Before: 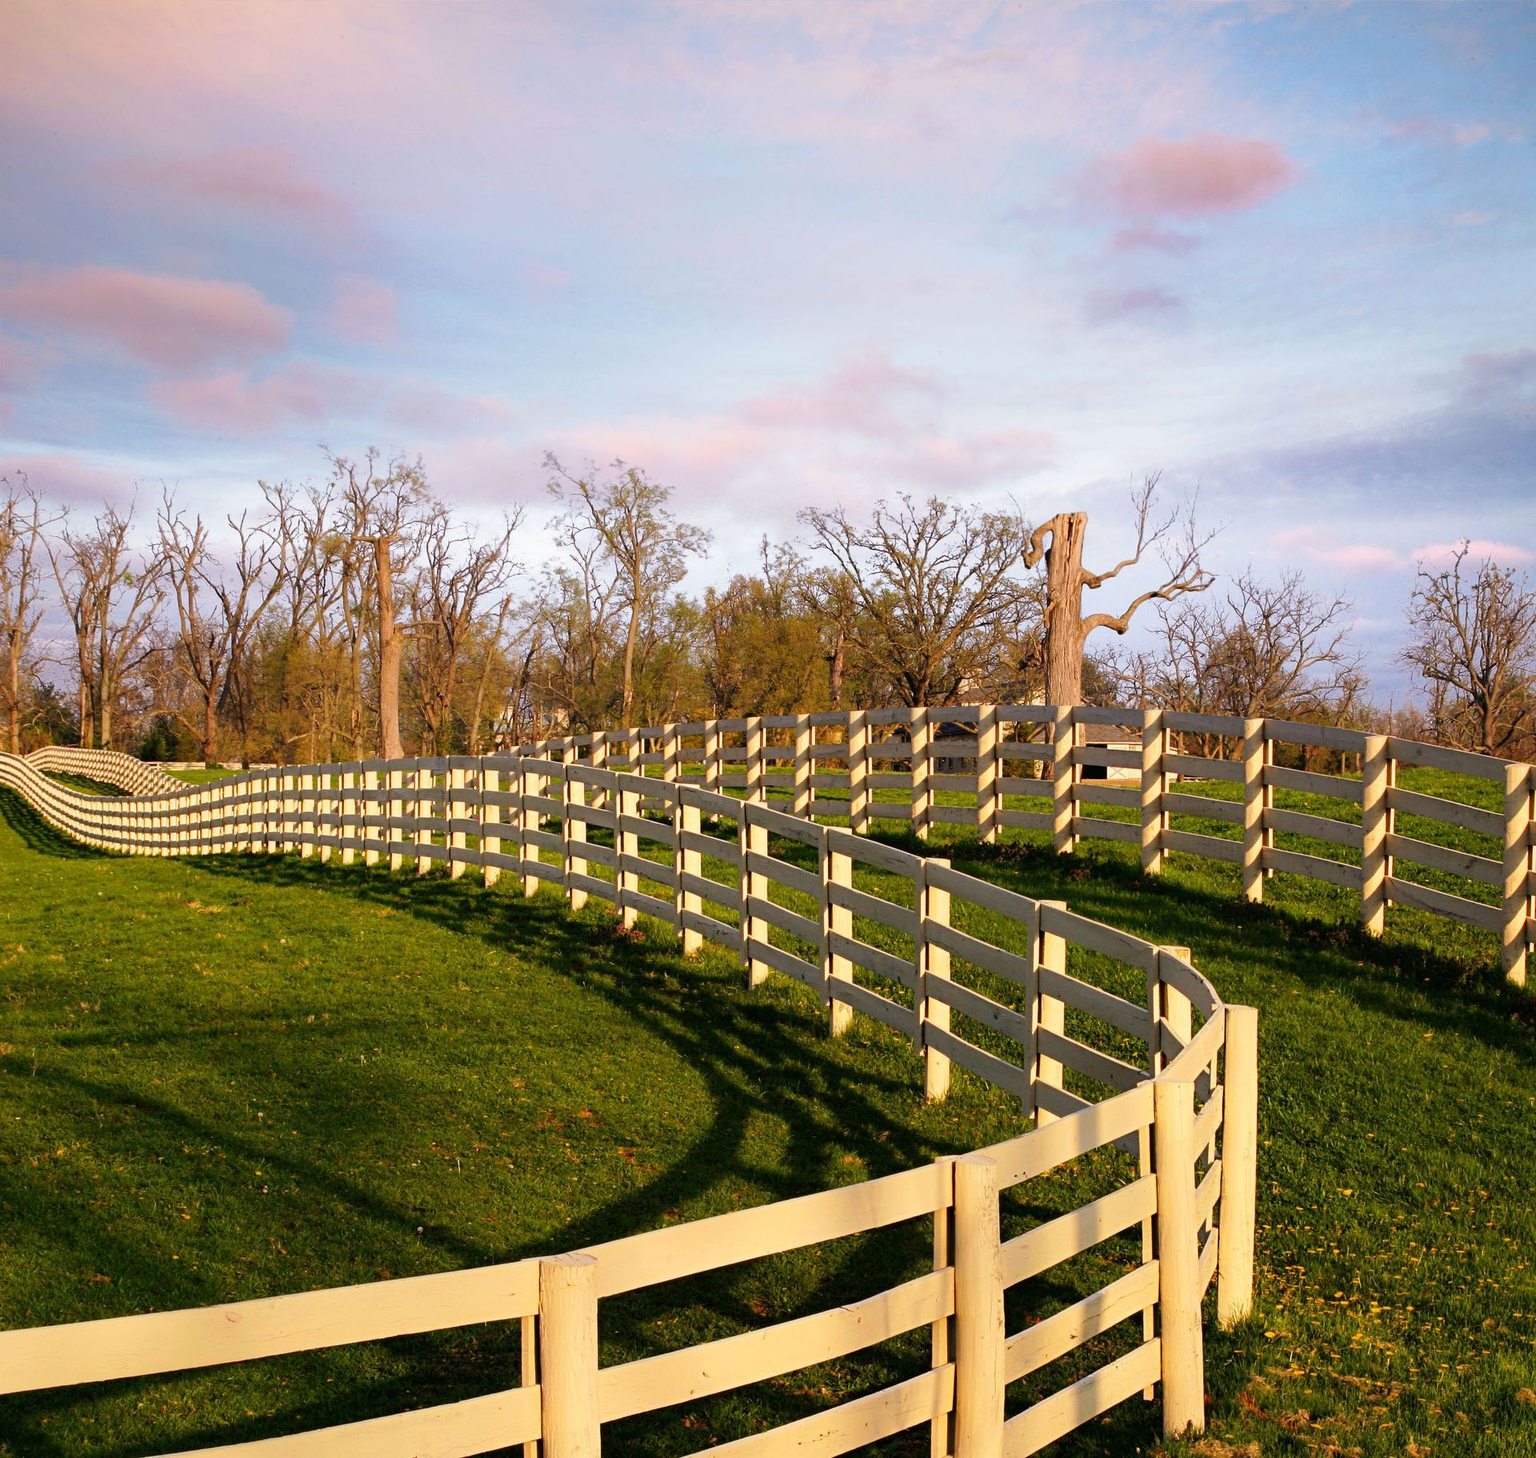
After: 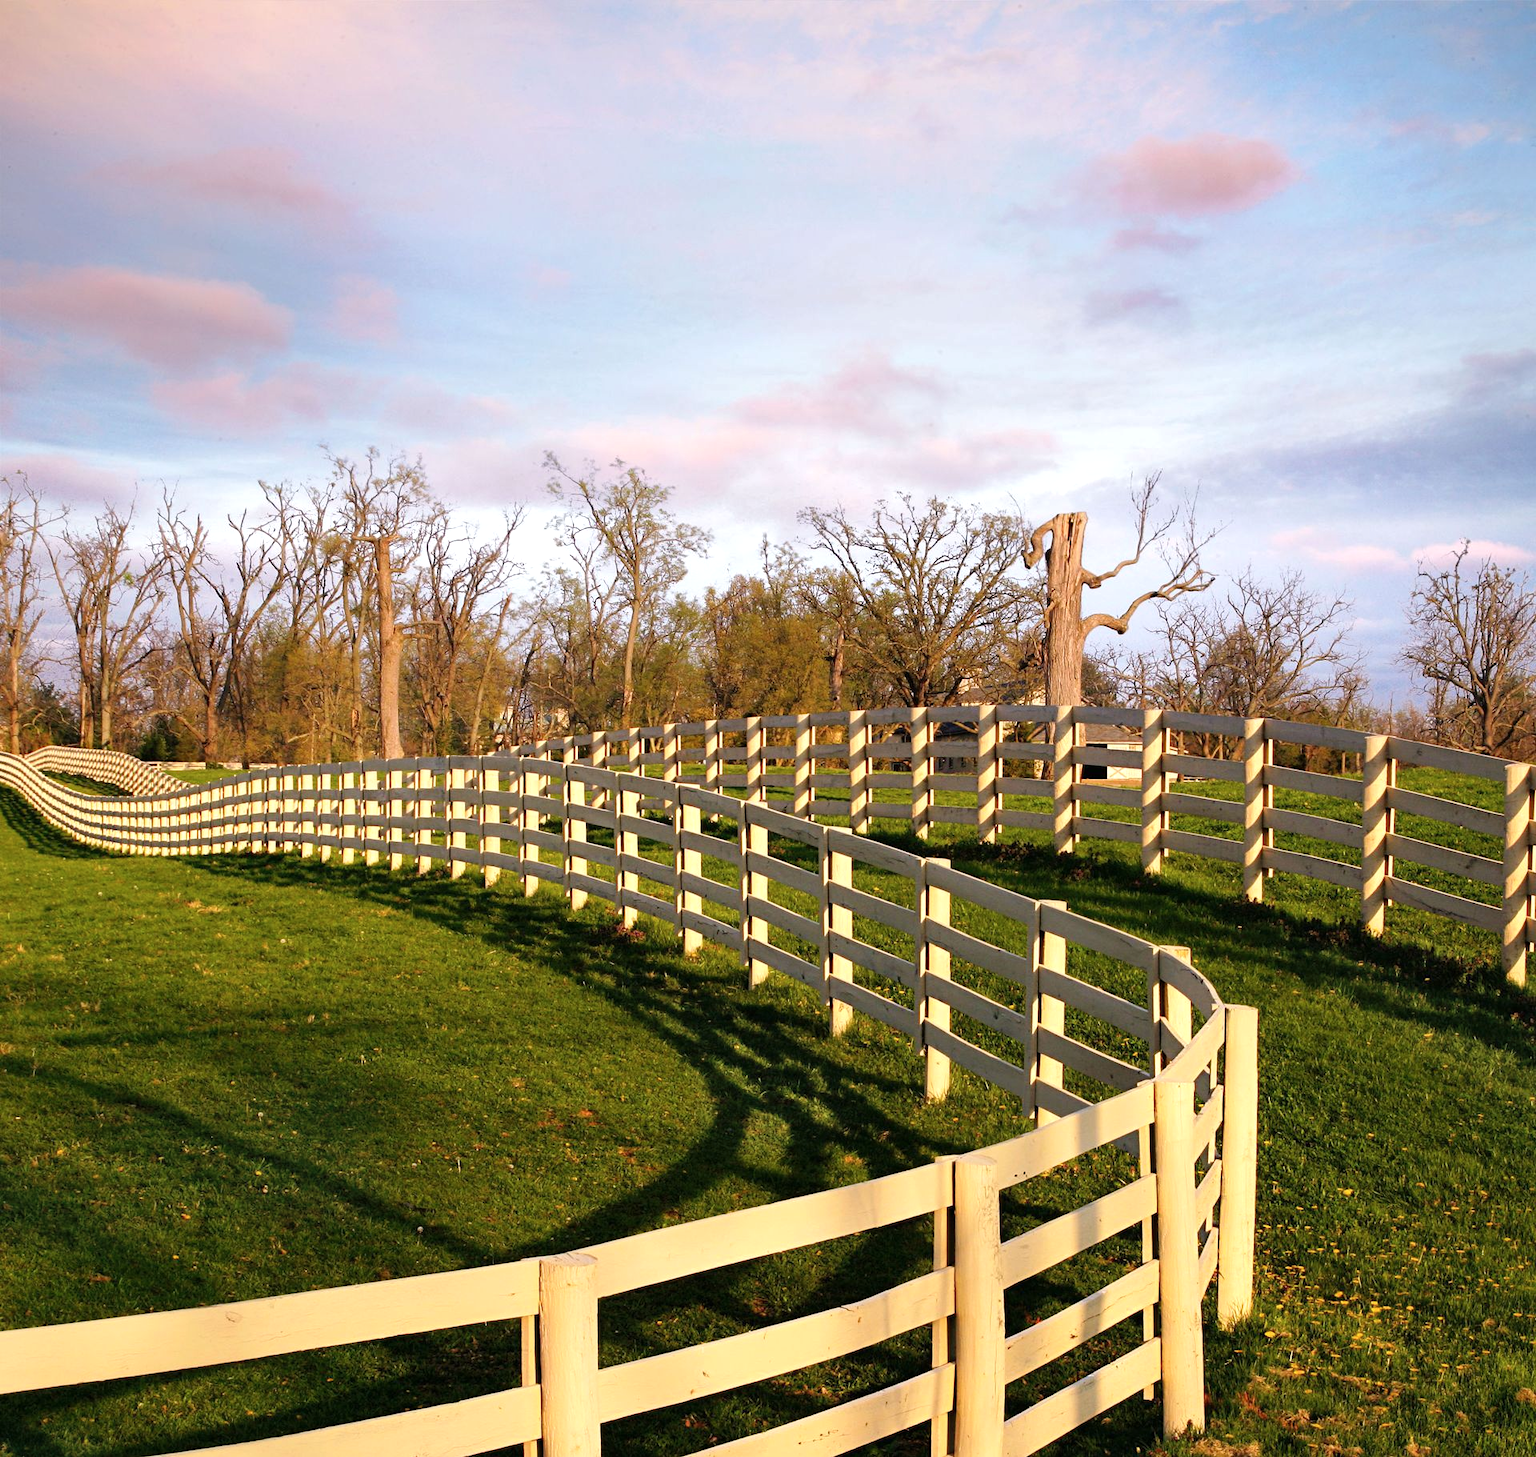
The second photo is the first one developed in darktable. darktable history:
shadows and highlights: radius 45.54, white point adjustment 6.62, compress 79.25%, soften with gaussian
